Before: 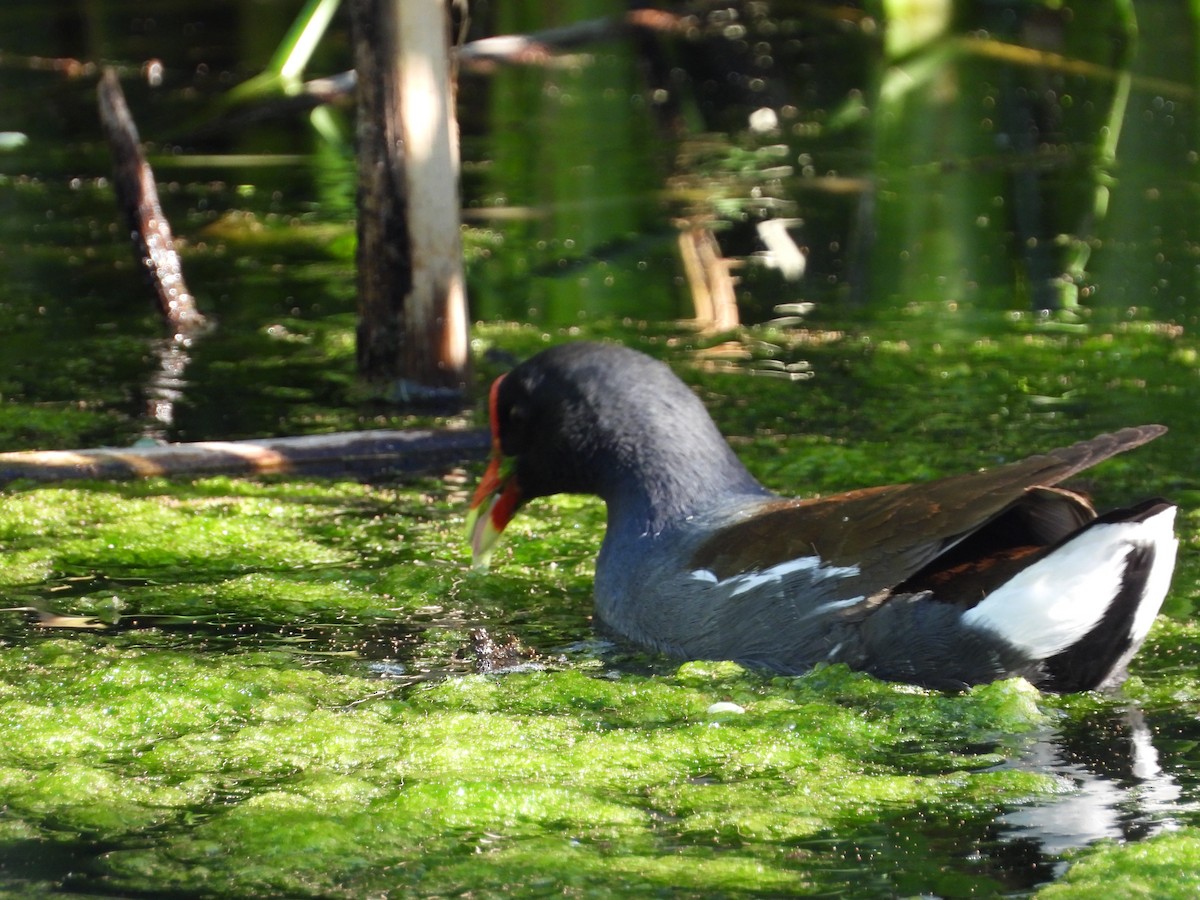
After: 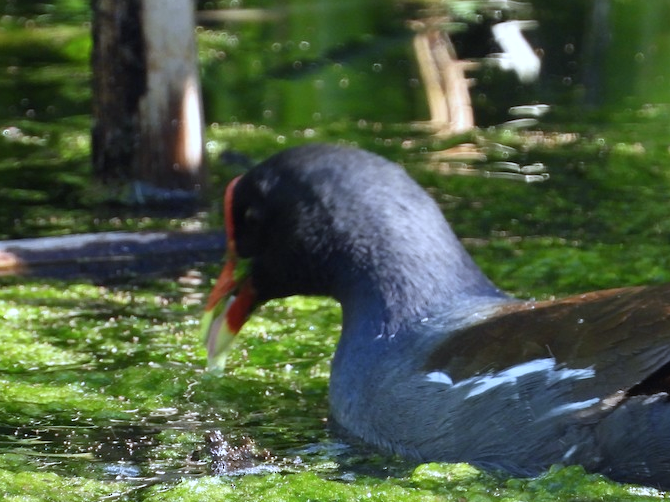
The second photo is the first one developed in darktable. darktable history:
white balance: red 0.948, green 1.02, blue 1.176
color zones: curves: ch1 [(0, 0.469) (0.01, 0.469) (0.12, 0.446) (0.248, 0.469) (0.5, 0.5) (0.748, 0.5) (0.99, 0.469) (1, 0.469)]
crop and rotate: left 22.13%, top 22.054%, right 22.026%, bottom 22.102%
tone equalizer: on, module defaults
